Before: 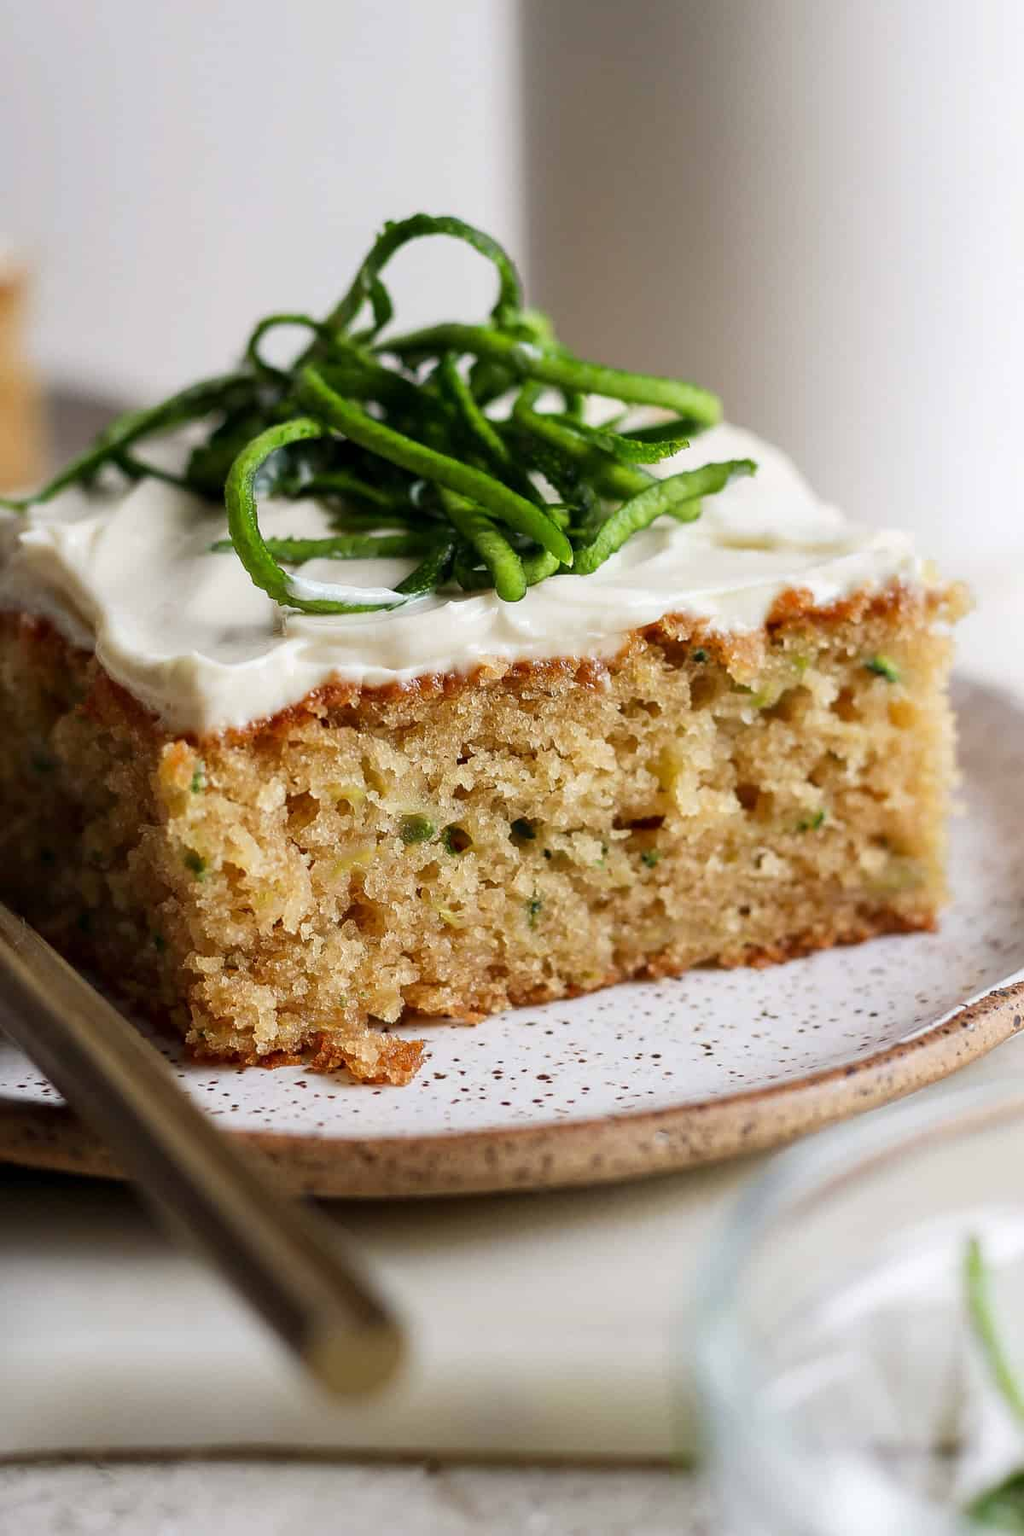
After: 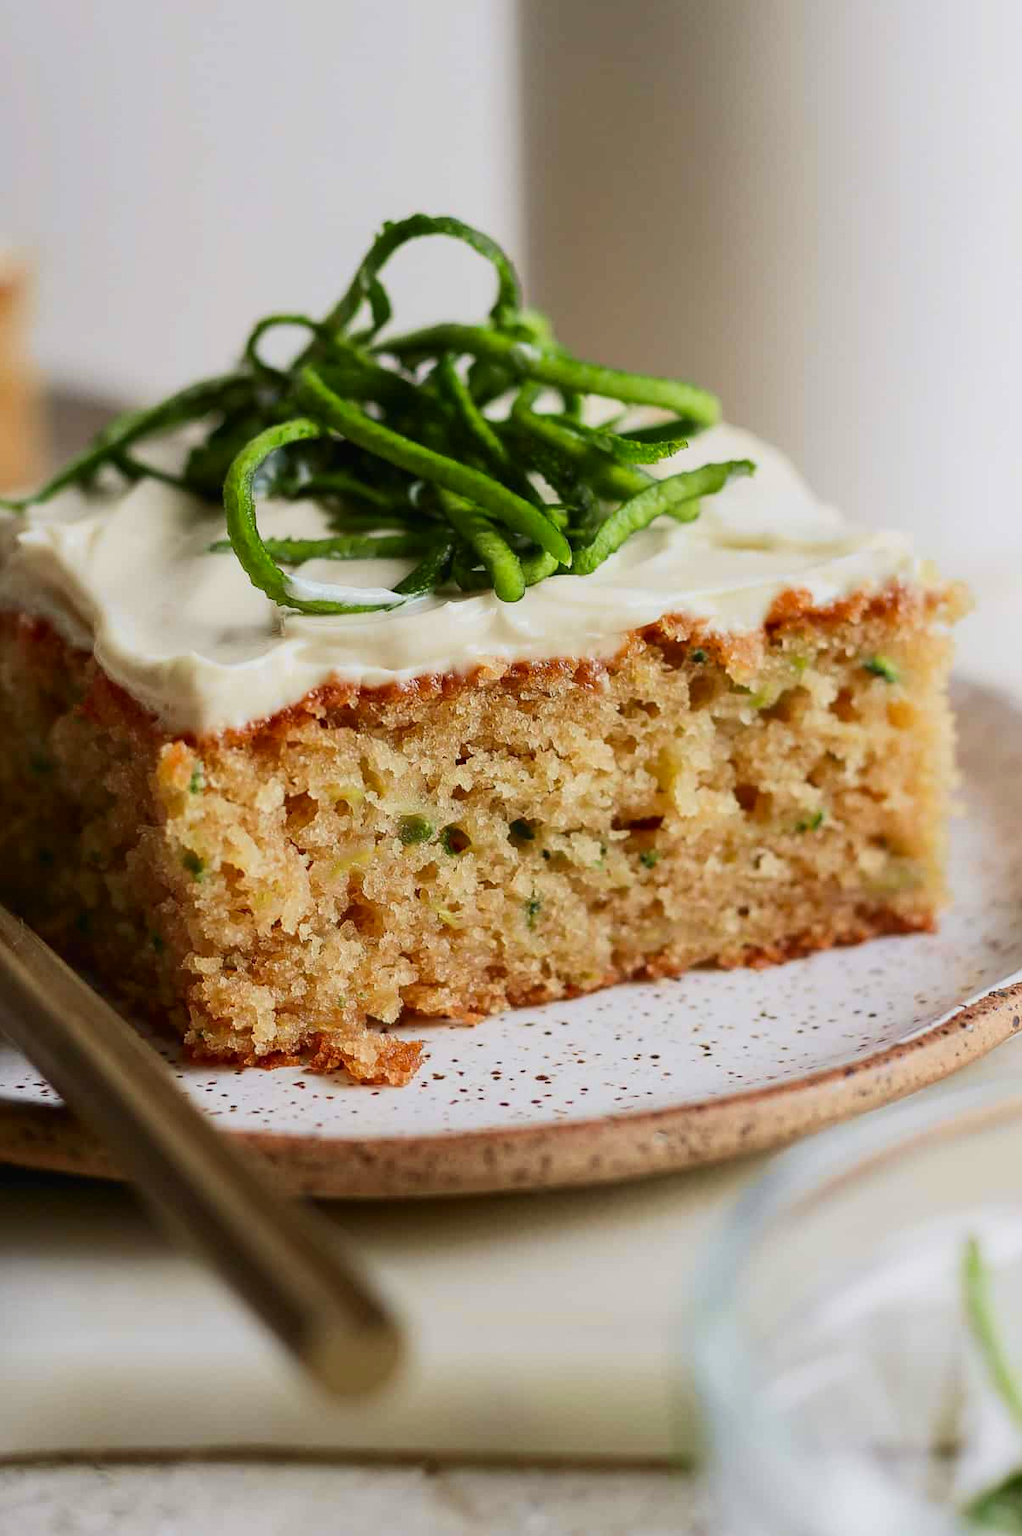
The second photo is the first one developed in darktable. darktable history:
crop: left 0.172%
tone curve: curves: ch0 [(0, 0.014) (0.036, 0.047) (0.15, 0.156) (0.27, 0.258) (0.511, 0.506) (0.761, 0.741) (1, 0.919)]; ch1 [(0, 0) (0.179, 0.173) (0.322, 0.32) (0.429, 0.431) (0.502, 0.5) (0.519, 0.522) (0.562, 0.575) (0.631, 0.65) (0.72, 0.692) (1, 1)]; ch2 [(0, 0) (0.29, 0.295) (0.404, 0.436) (0.497, 0.498) (0.533, 0.556) (0.599, 0.607) (0.696, 0.707) (1, 1)], color space Lab, independent channels, preserve colors none
